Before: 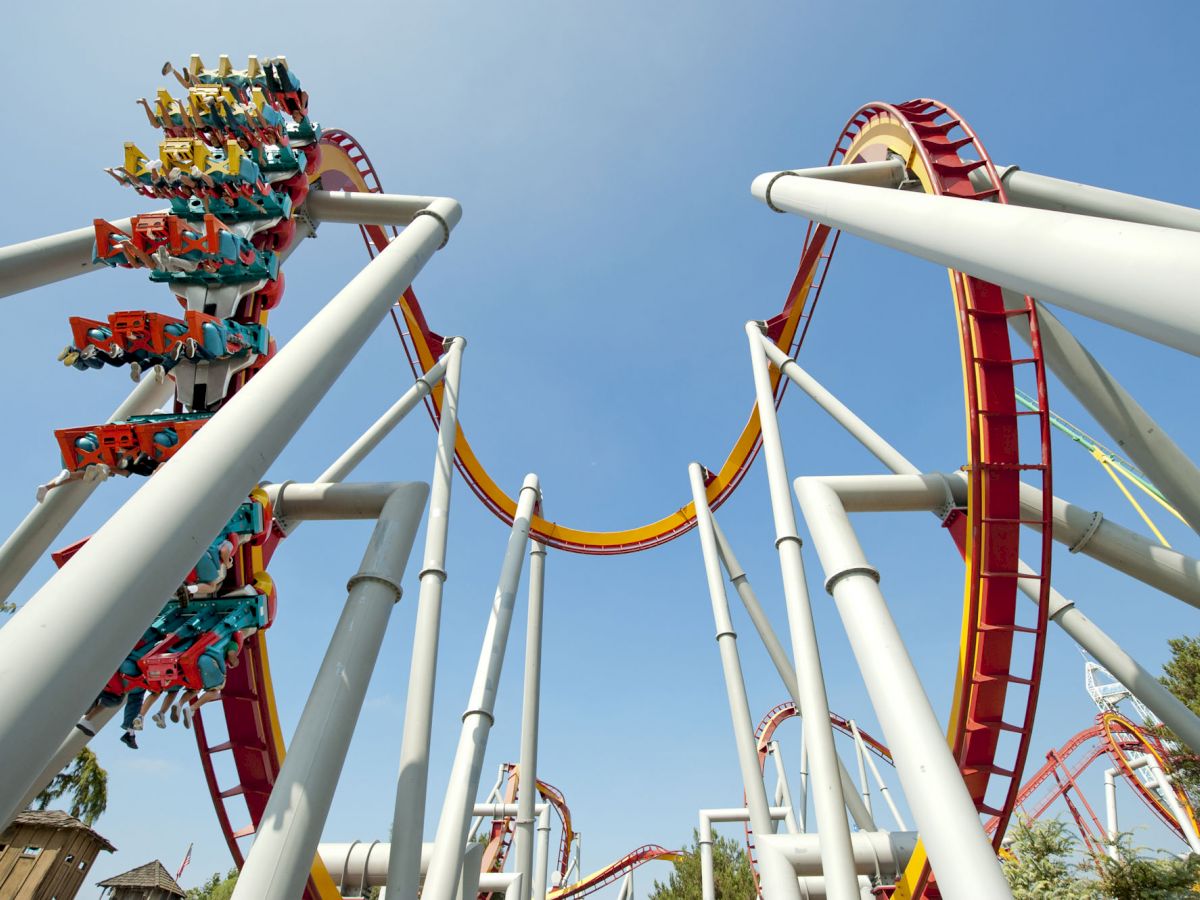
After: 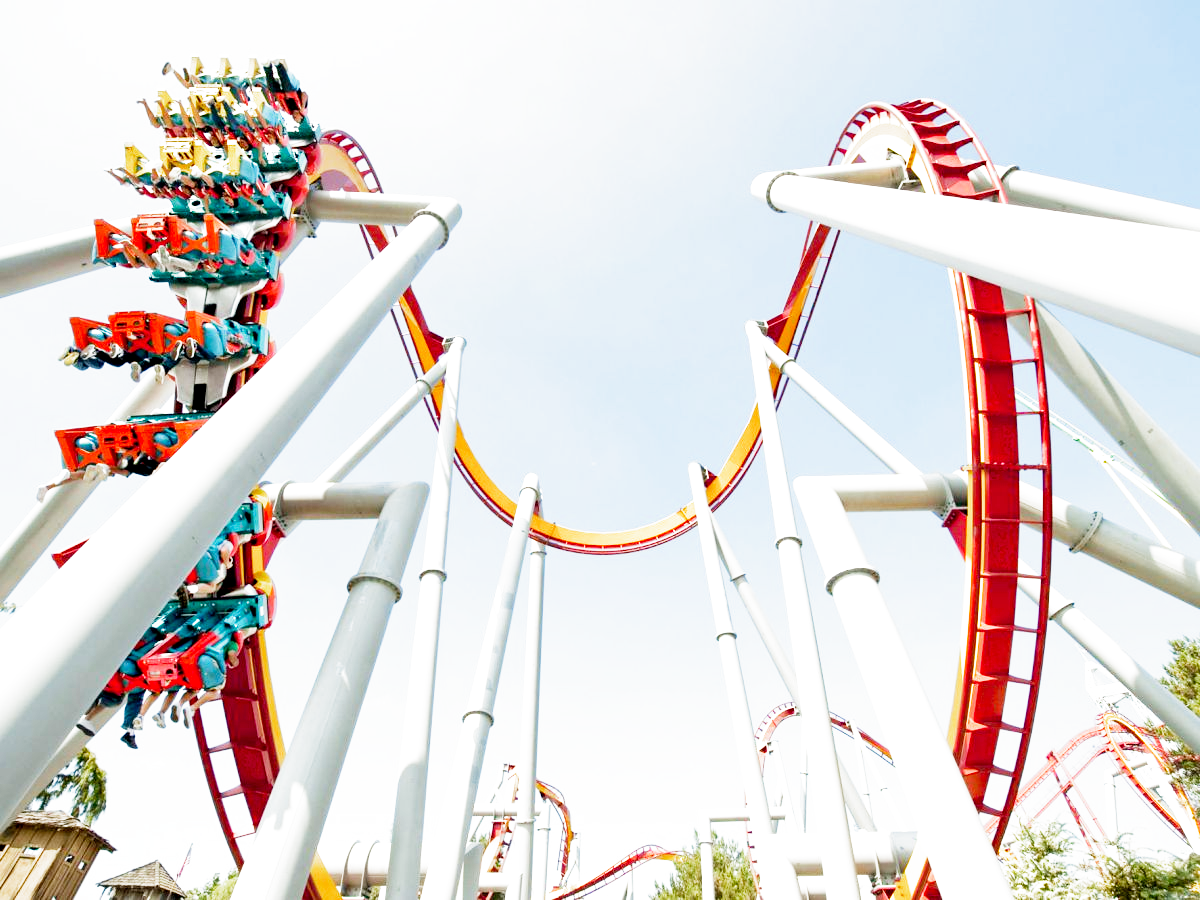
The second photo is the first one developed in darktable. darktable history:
filmic rgb: middle gray luminance 12.82%, black relative exposure -10.21 EV, white relative exposure 3.47 EV, threshold 2.94 EV, target black luminance 0%, hardness 5.72, latitude 45.05%, contrast 1.215, highlights saturation mix 3.83%, shadows ↔ highlights balance 26.5%, add noise in highlights 0, preserve chrominance no, color science v4 (2020), enable highlight reconstruction true
exposure: black level correction 0, exposure 1.614 EV, compensate highlight preservation false
